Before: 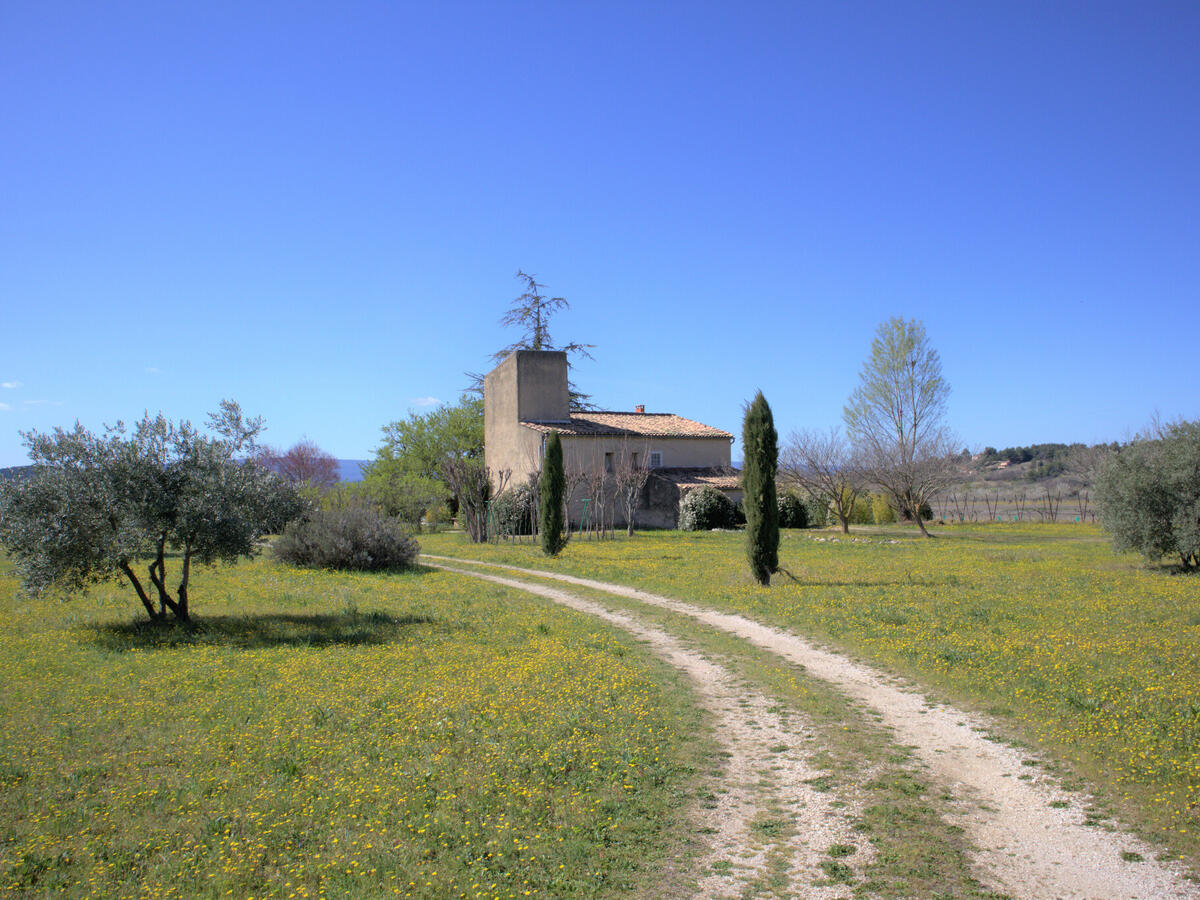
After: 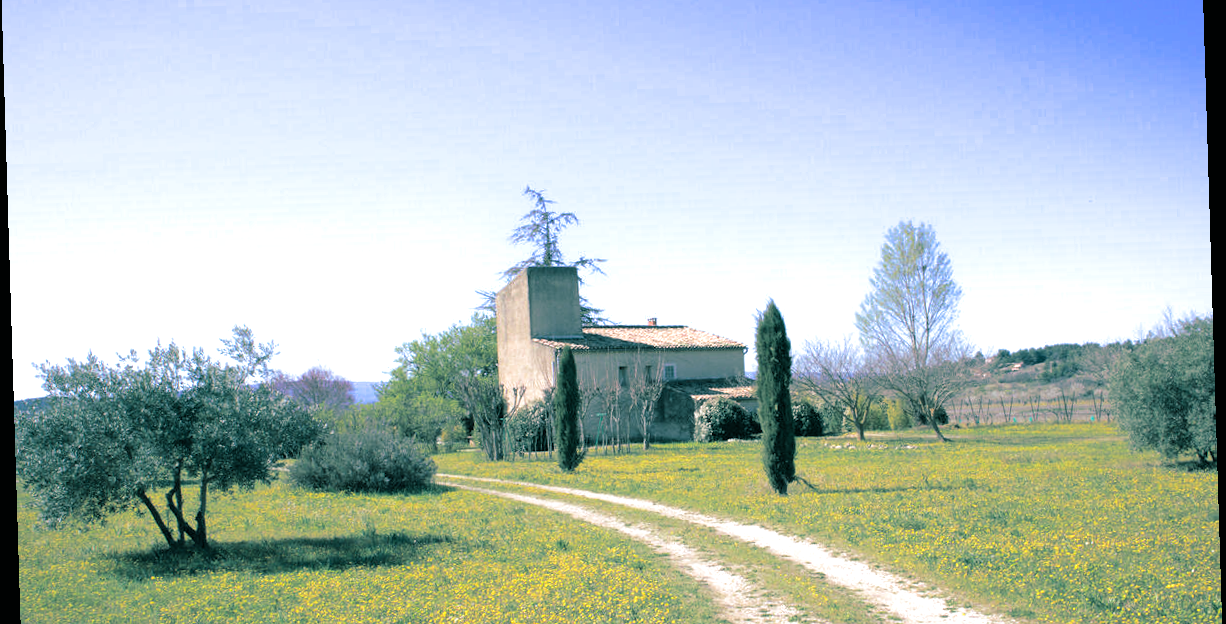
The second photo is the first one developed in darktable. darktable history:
split-toning: shadows › hue 183.6°, shadows › saturation 0.52, highlights › hue 0°, highlights › saturation 0
crop: top 11.166%, bottom 22.168%
exposure: black level correction 0, exposure 0.7 EV, compensate exposure bias true, compensate highlight preservation false
rotate and perspective: rotation -1.75°, automatic cropping off
